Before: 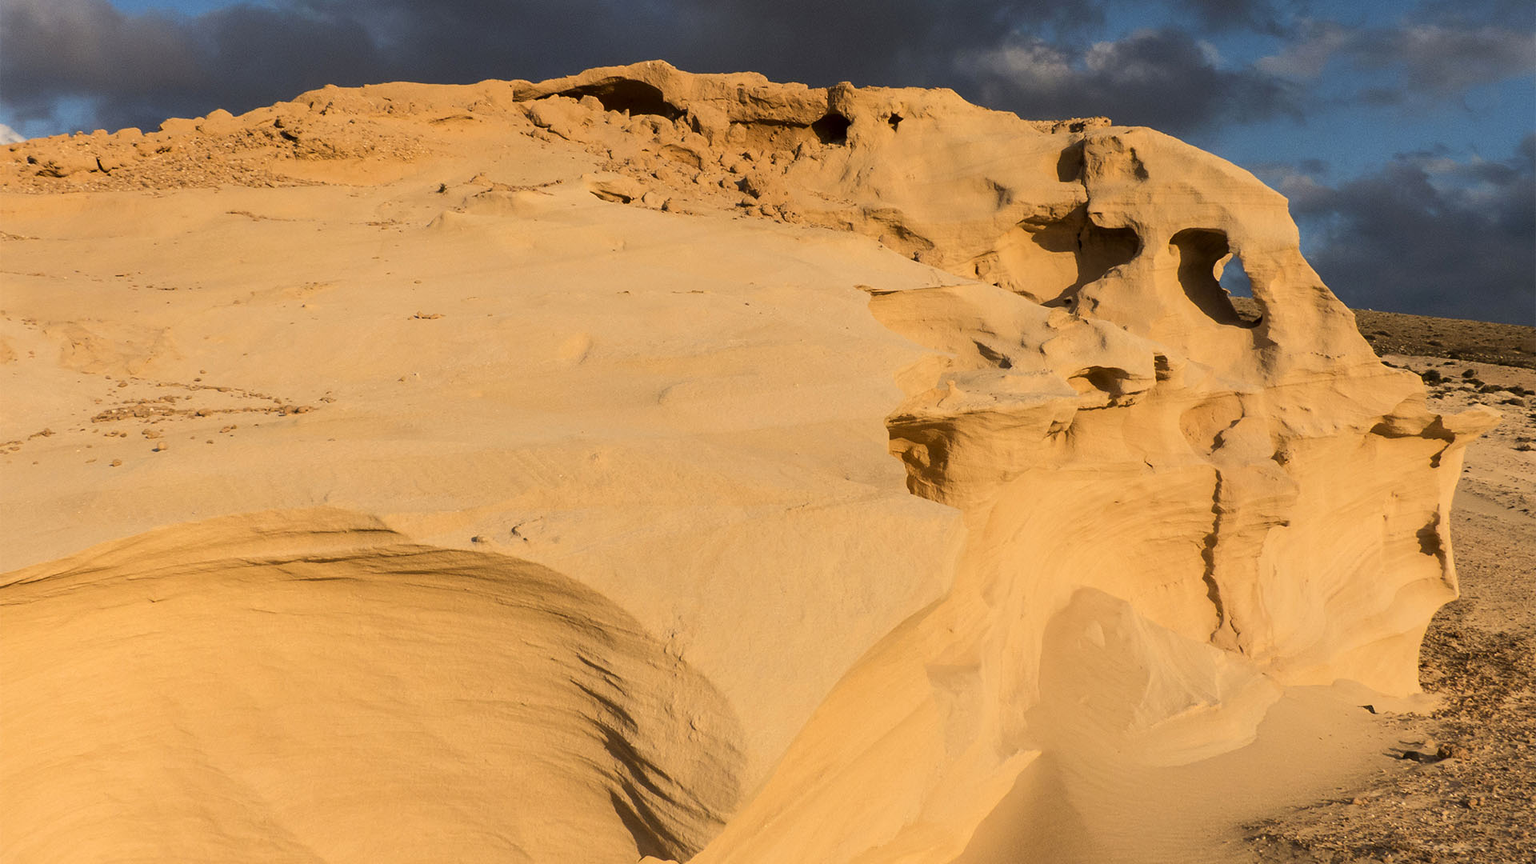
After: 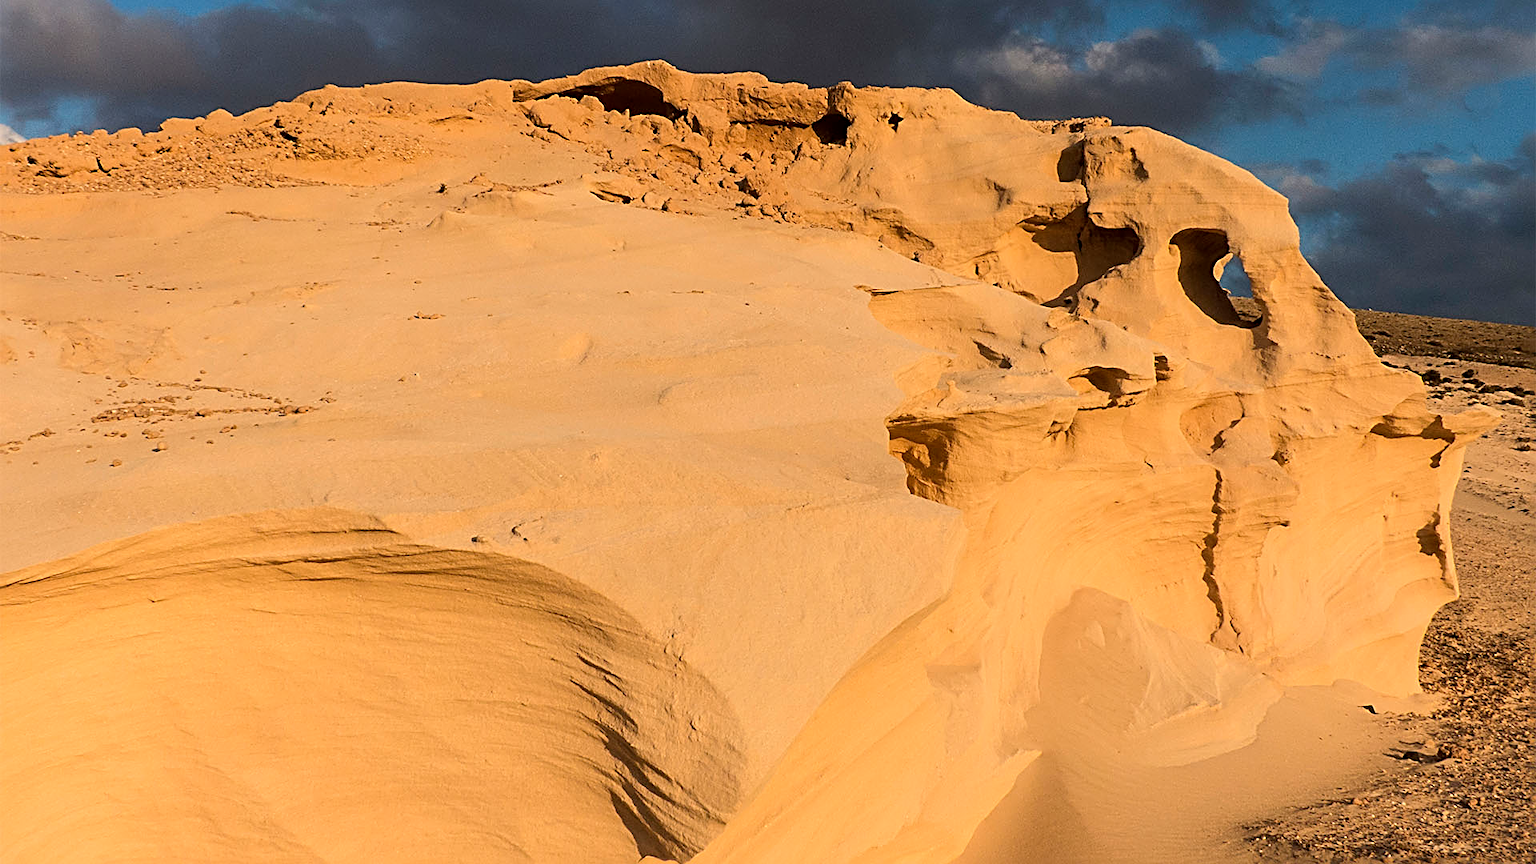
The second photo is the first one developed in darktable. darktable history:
sharpen: radius 2.814, amount 0.728
